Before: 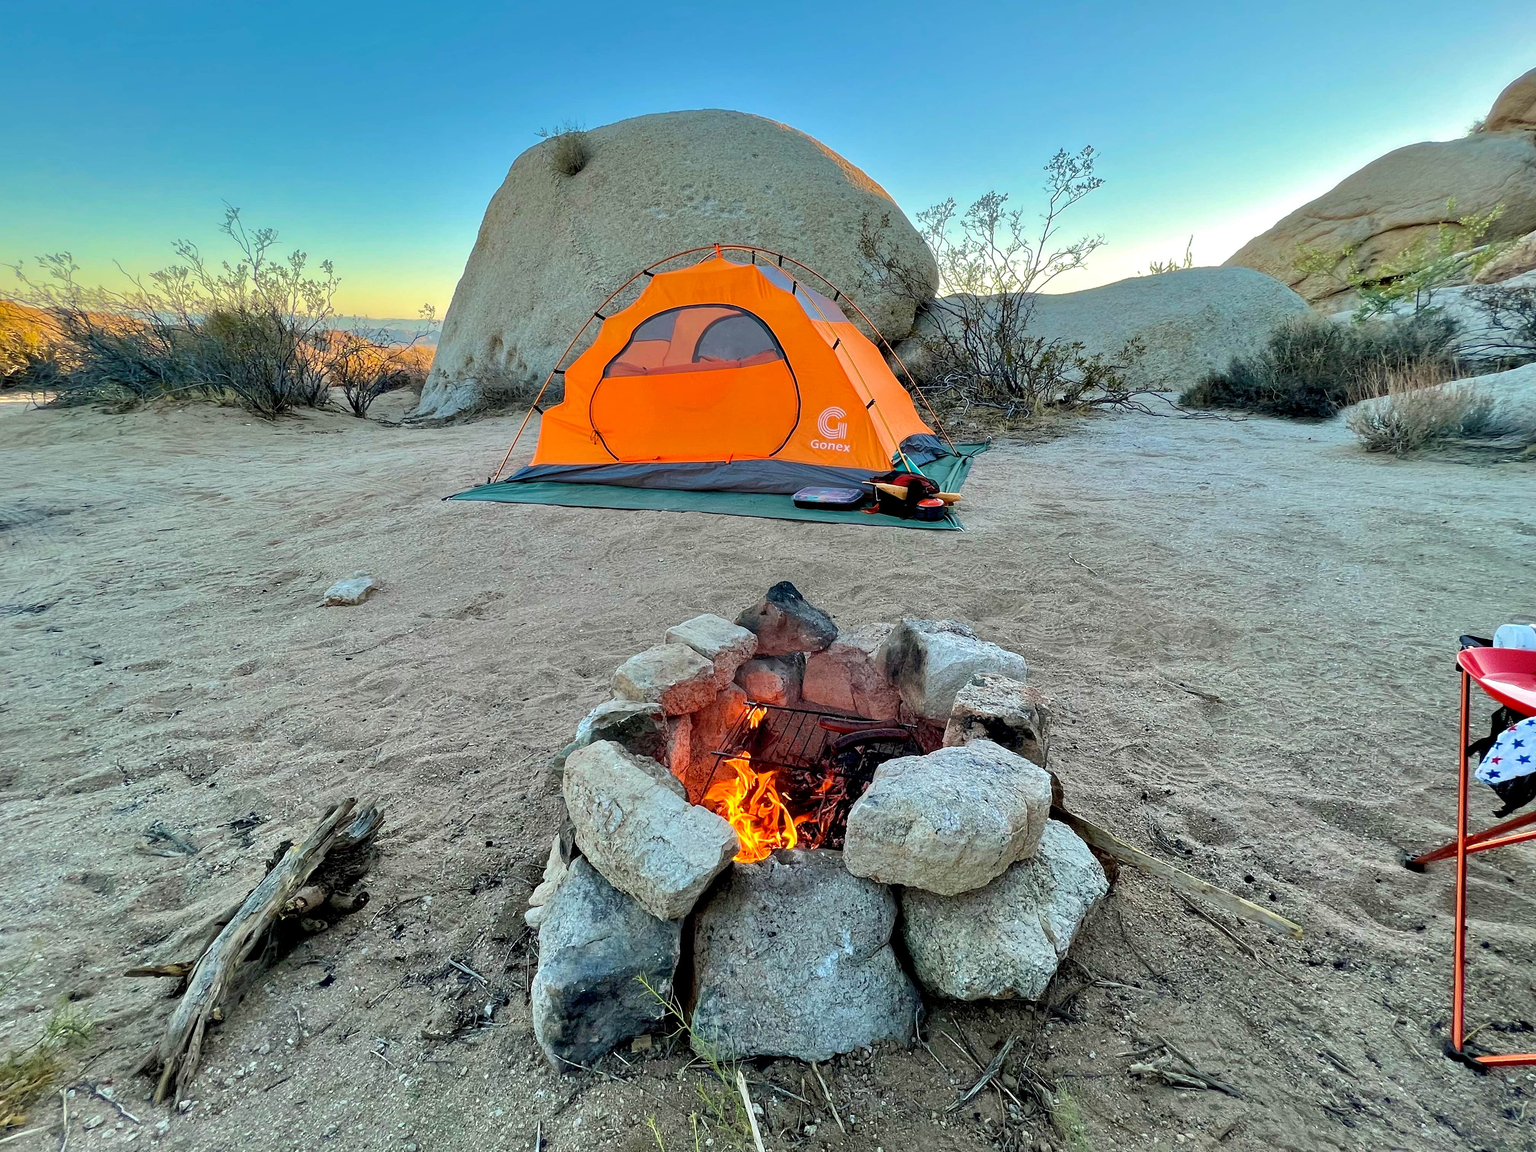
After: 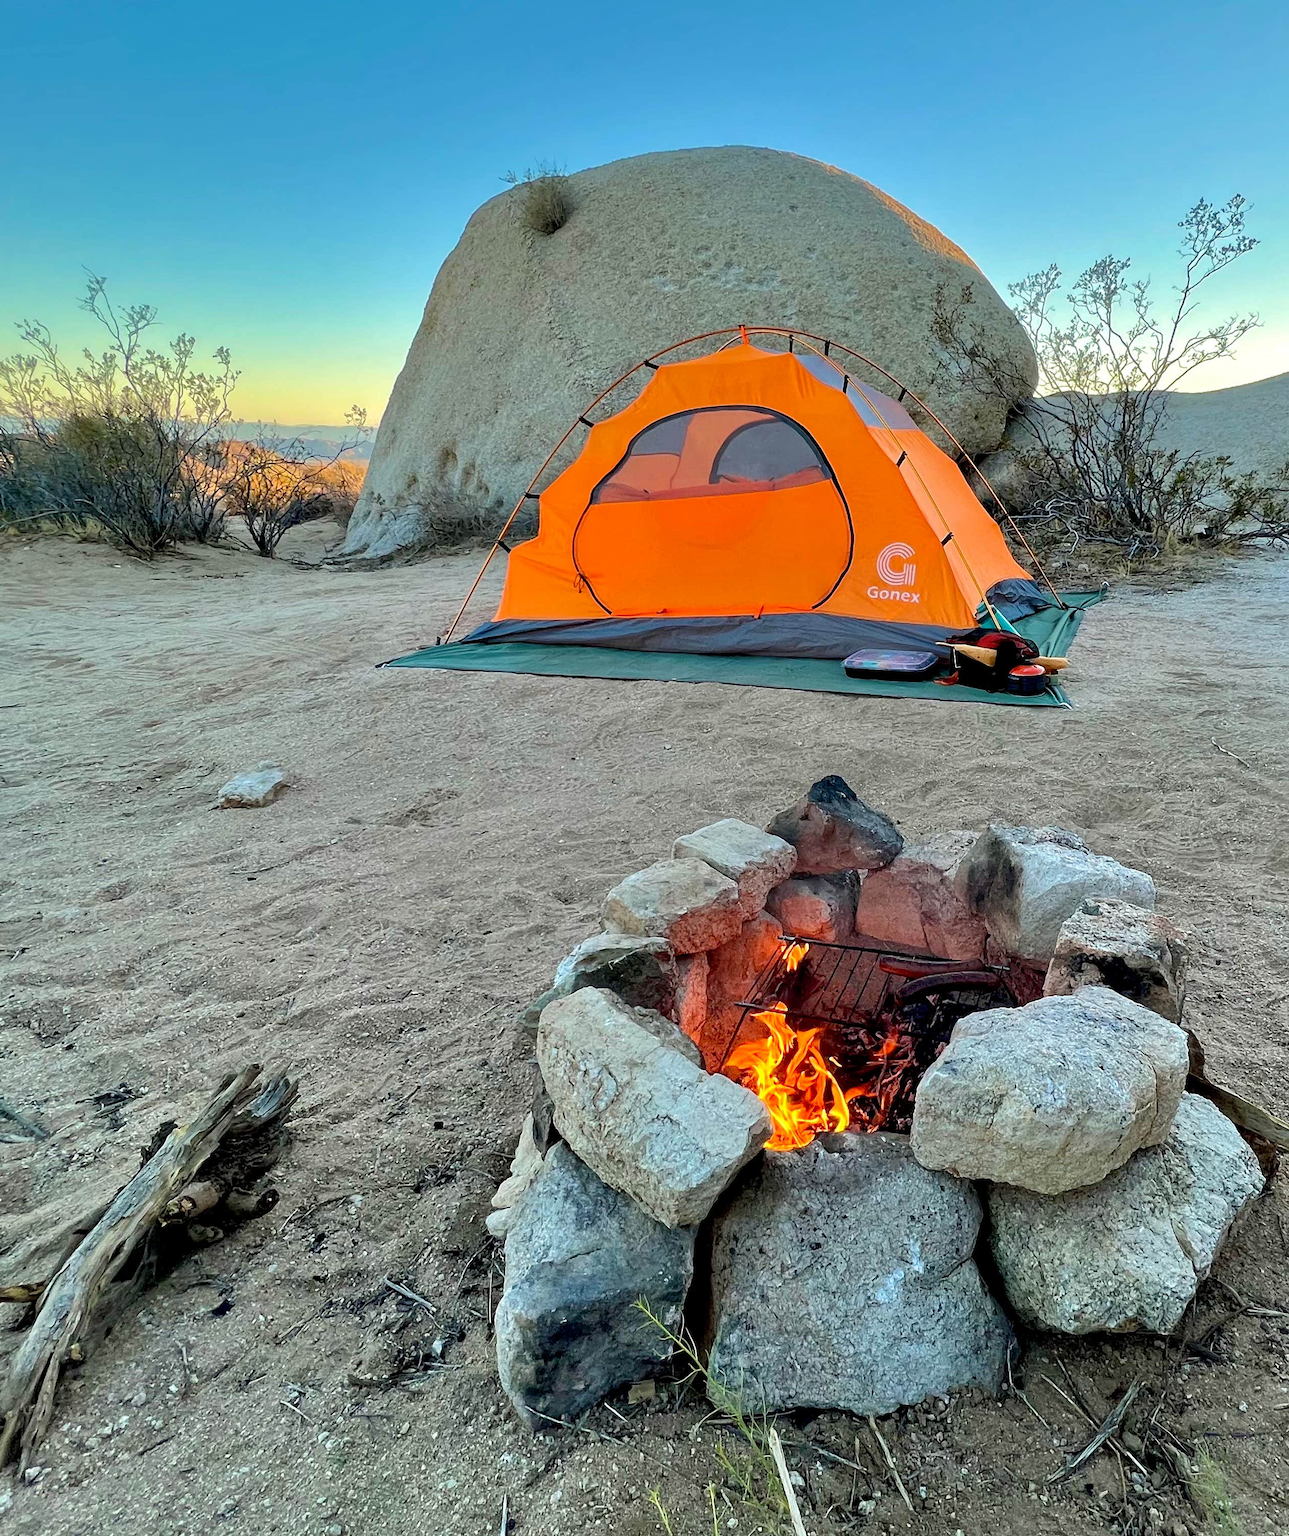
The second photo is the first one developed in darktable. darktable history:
crop: left 10.462%, right 26.543%
